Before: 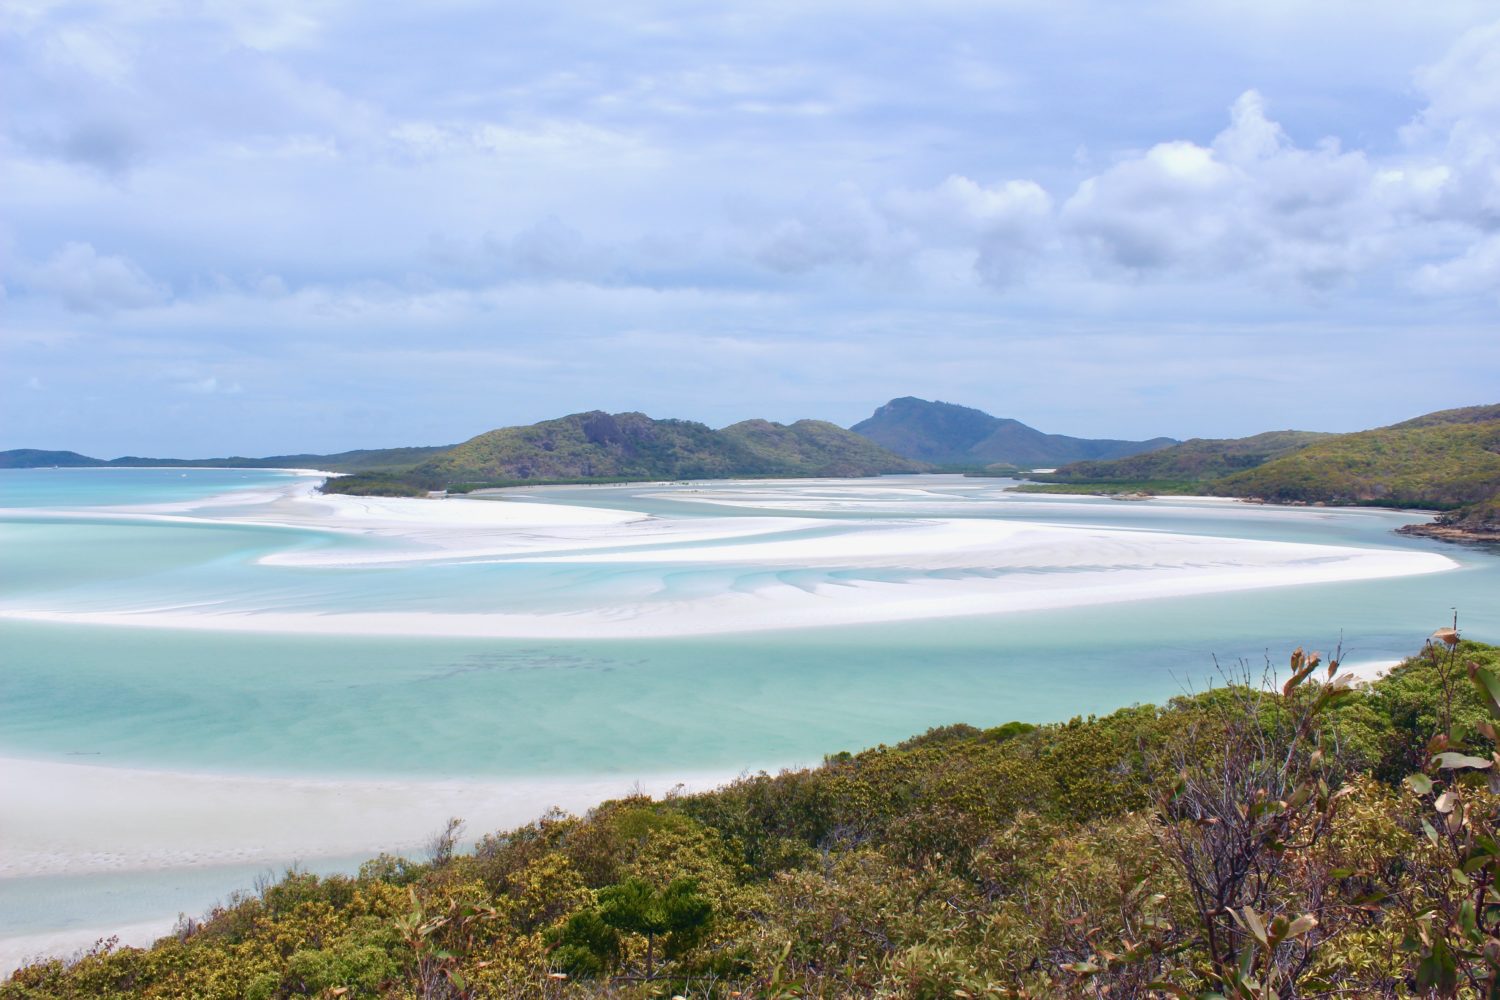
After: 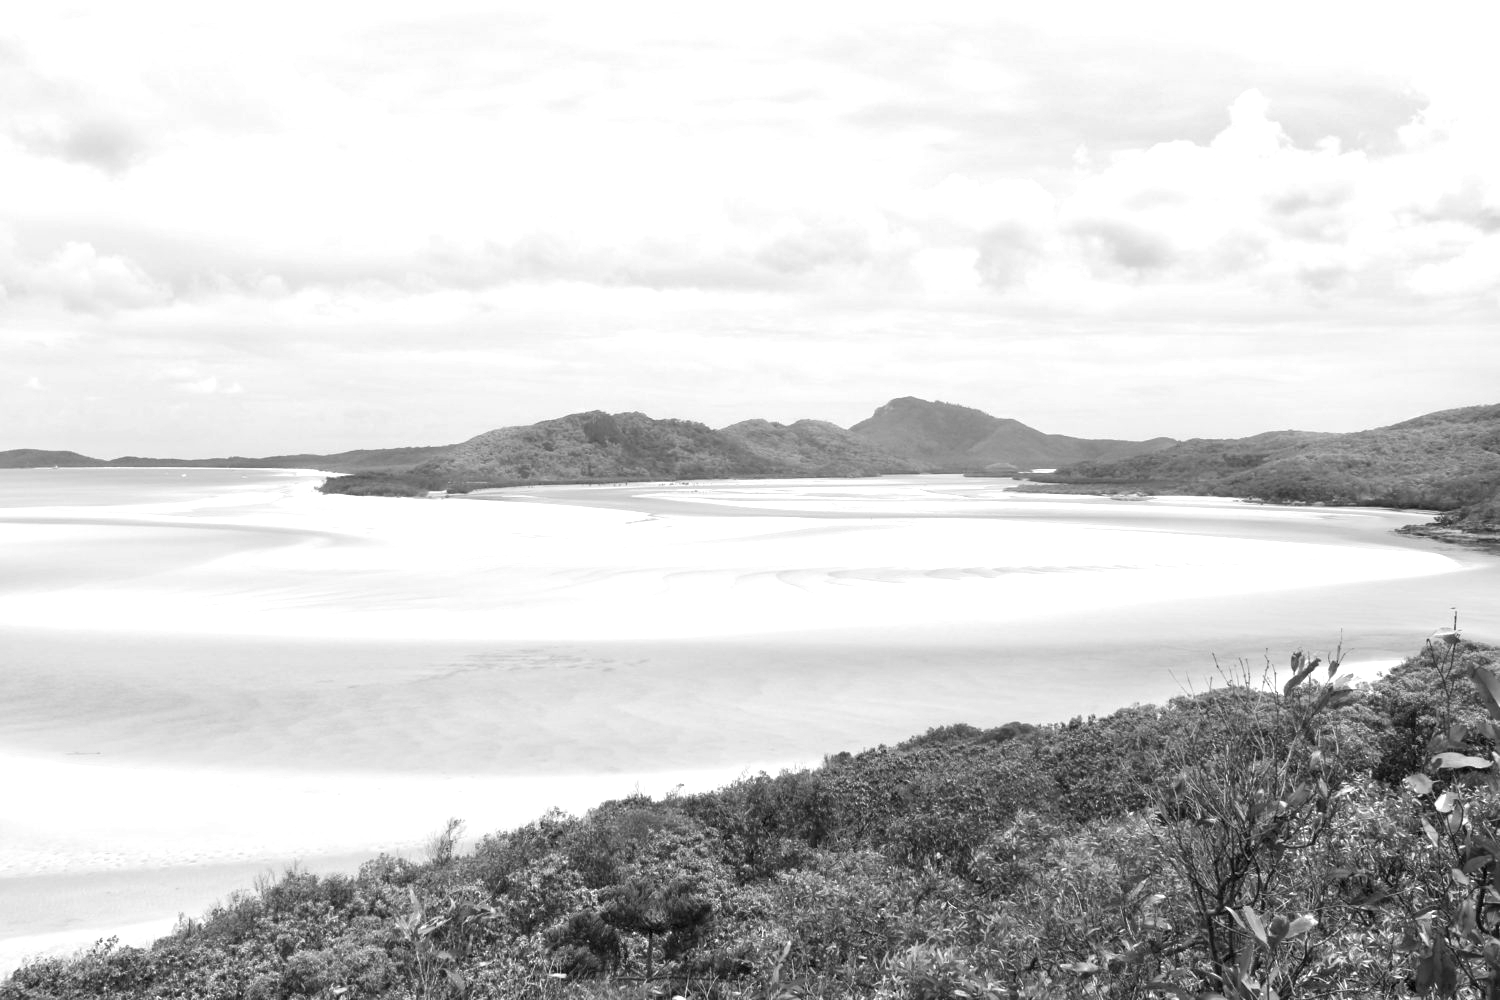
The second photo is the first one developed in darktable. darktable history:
color correction: highlights a* 1.83, highlights b* 34.02, shadows a* -36.68, shadows b* -5.48
monochrome: on, module defaults
exposure: black level correction 0, exposure 0.7 EV, compensate exposure bias true, compensate highlight preservation false
